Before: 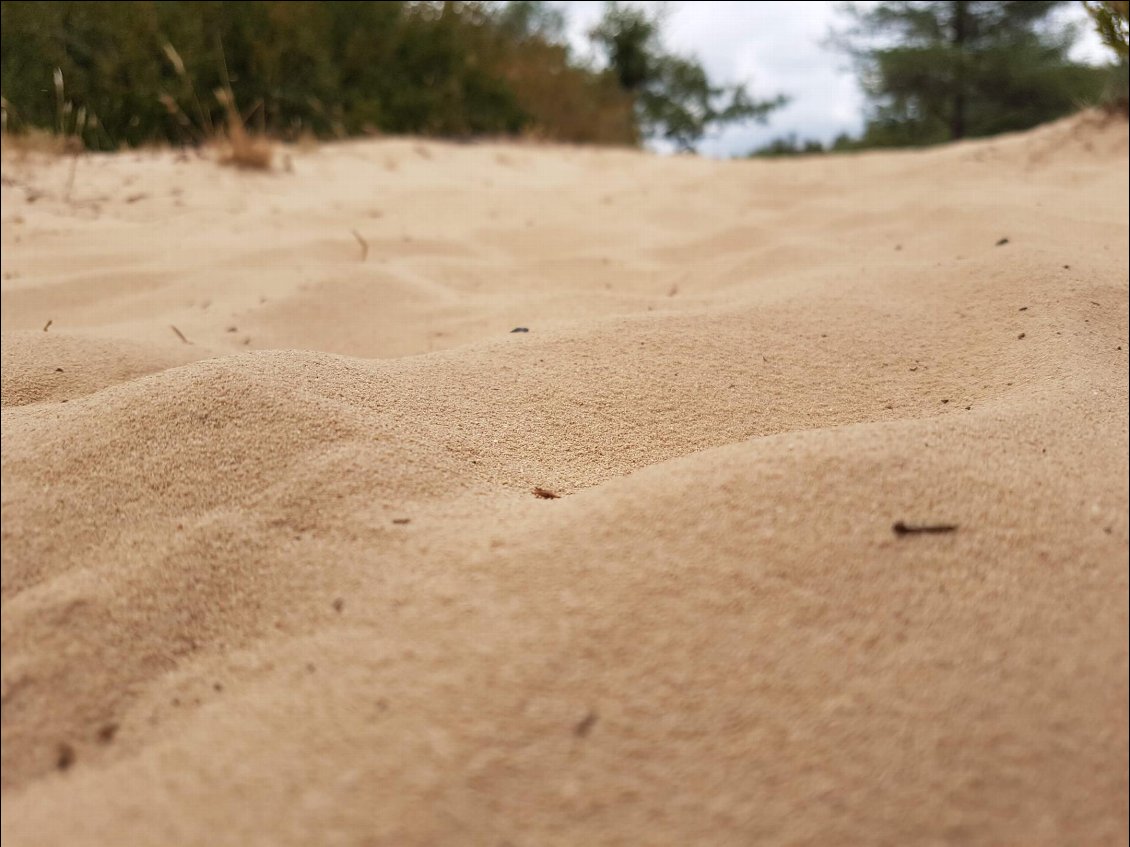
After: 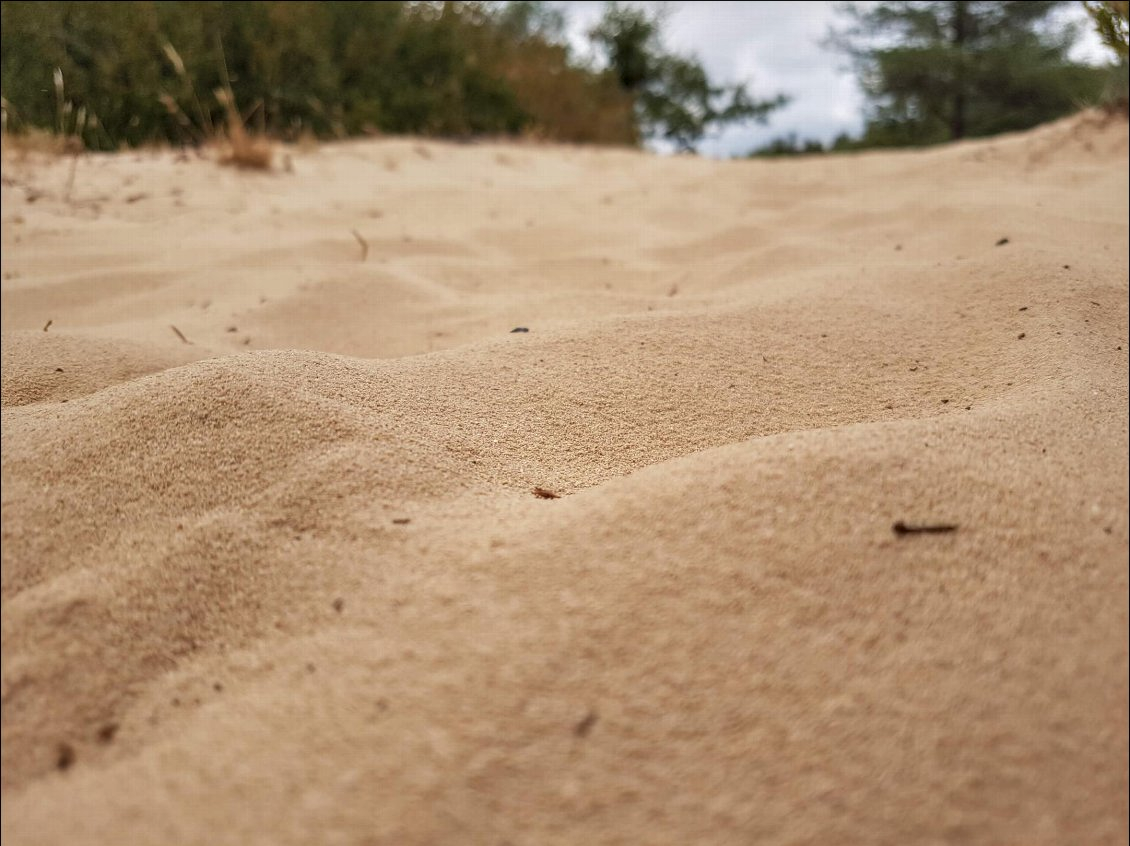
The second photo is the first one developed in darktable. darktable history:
crop: bottom 0.055%
shadows and highlights: radius 127.42, shadows 21.27, highlights -21.35, low approximation 0.01
local contrast: on, module defaults
